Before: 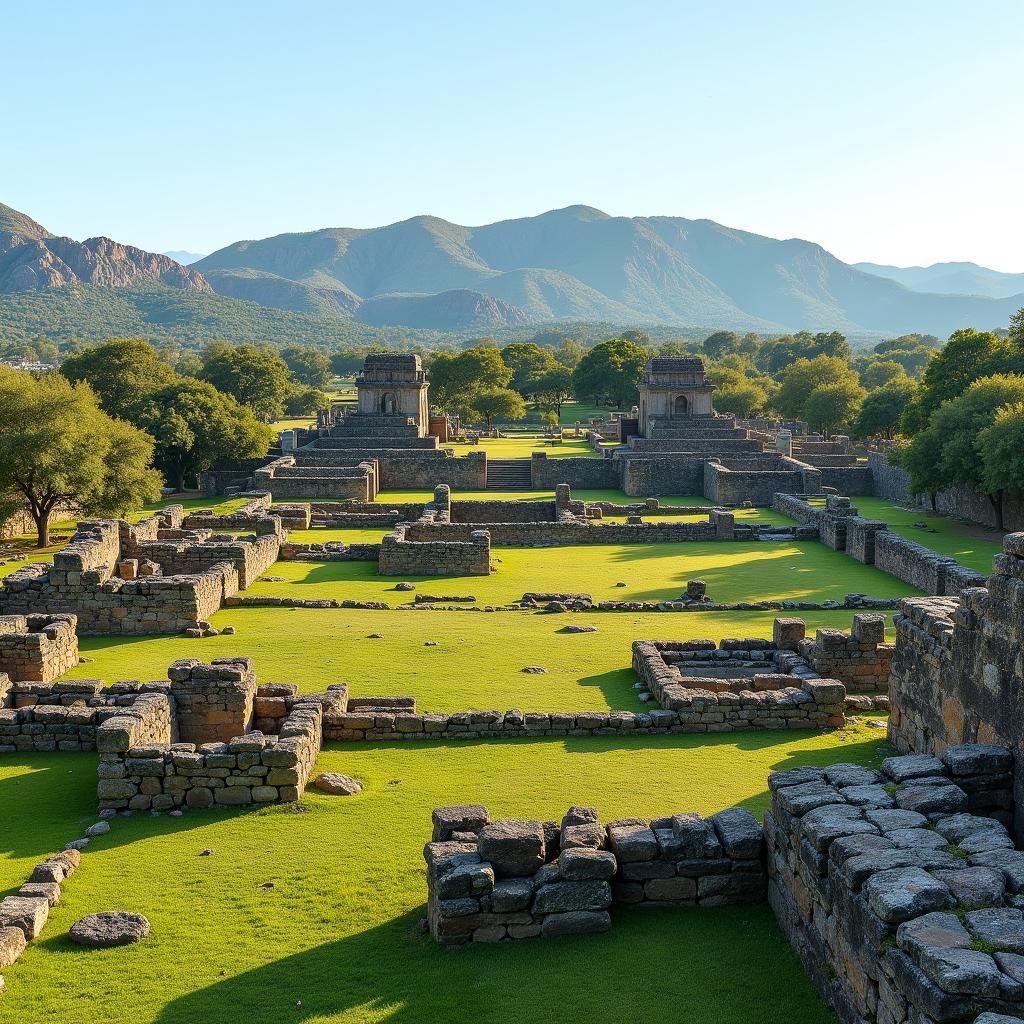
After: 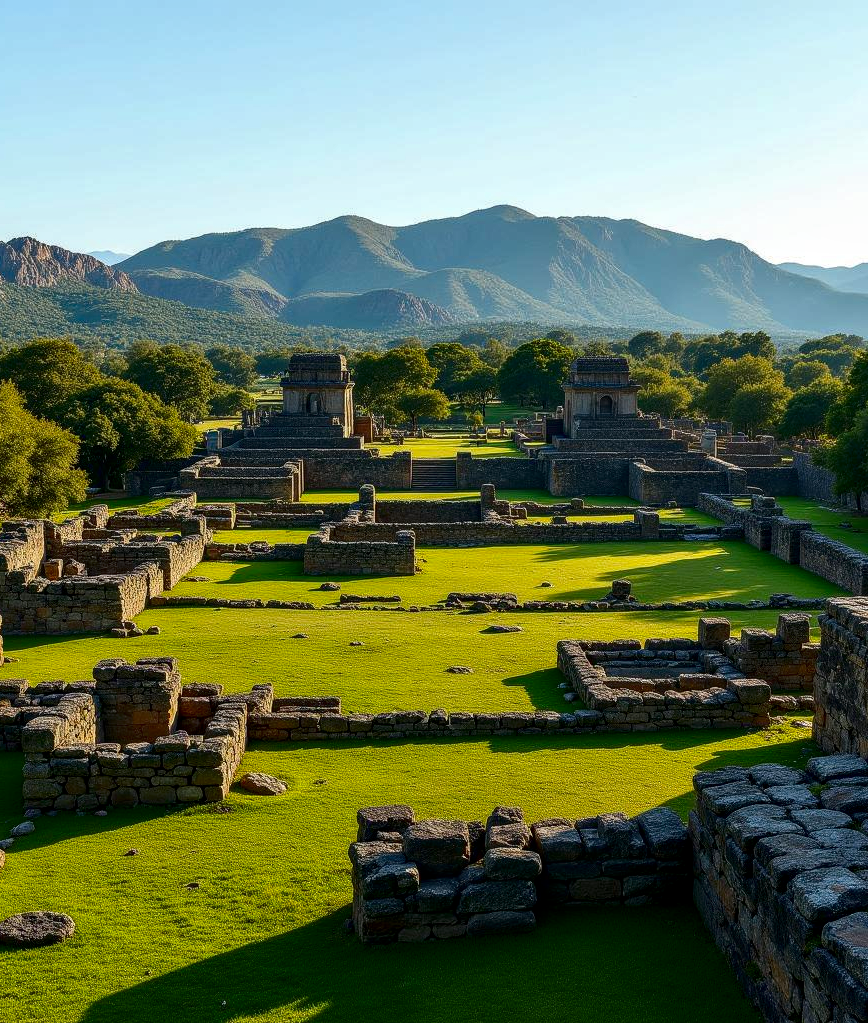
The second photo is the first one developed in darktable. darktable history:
contrast brightness saturation: contrast 0.103, brightness -0.265, saturation 0.146
crop: left 7.337%, right 7.852%
local contrast: on, module defaults
